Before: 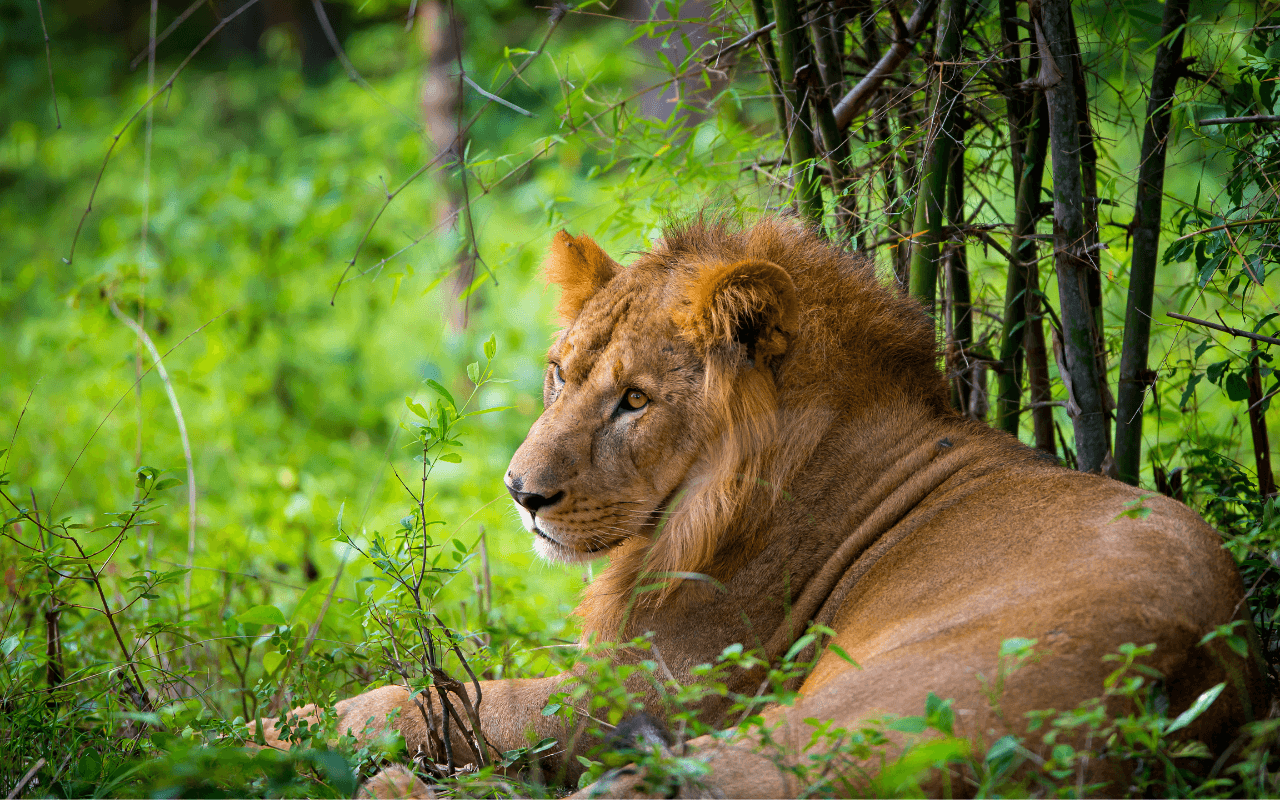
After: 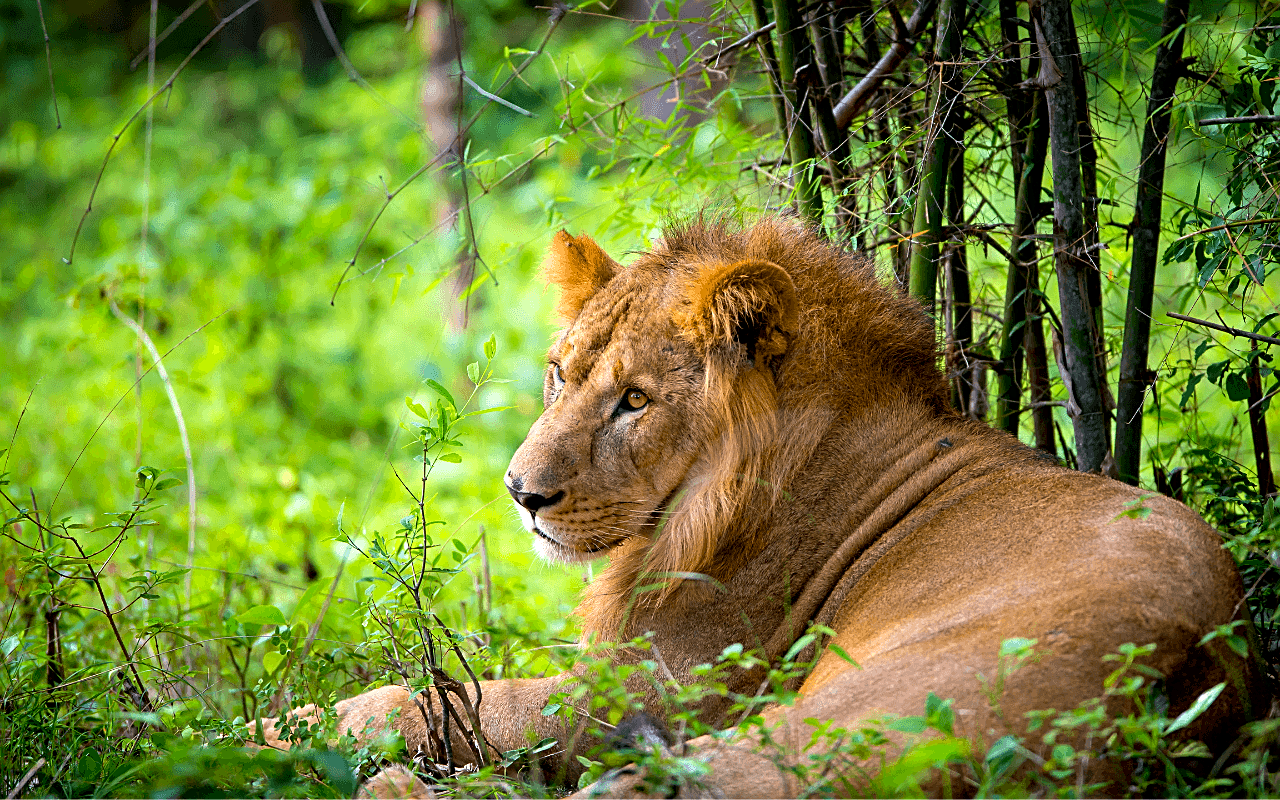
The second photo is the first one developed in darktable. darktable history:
exposure: black level correction 0.005, exposure 0.416 EV, compensate exposure bias true, compensate highlight preservation false
sharpen: amount 0.495
